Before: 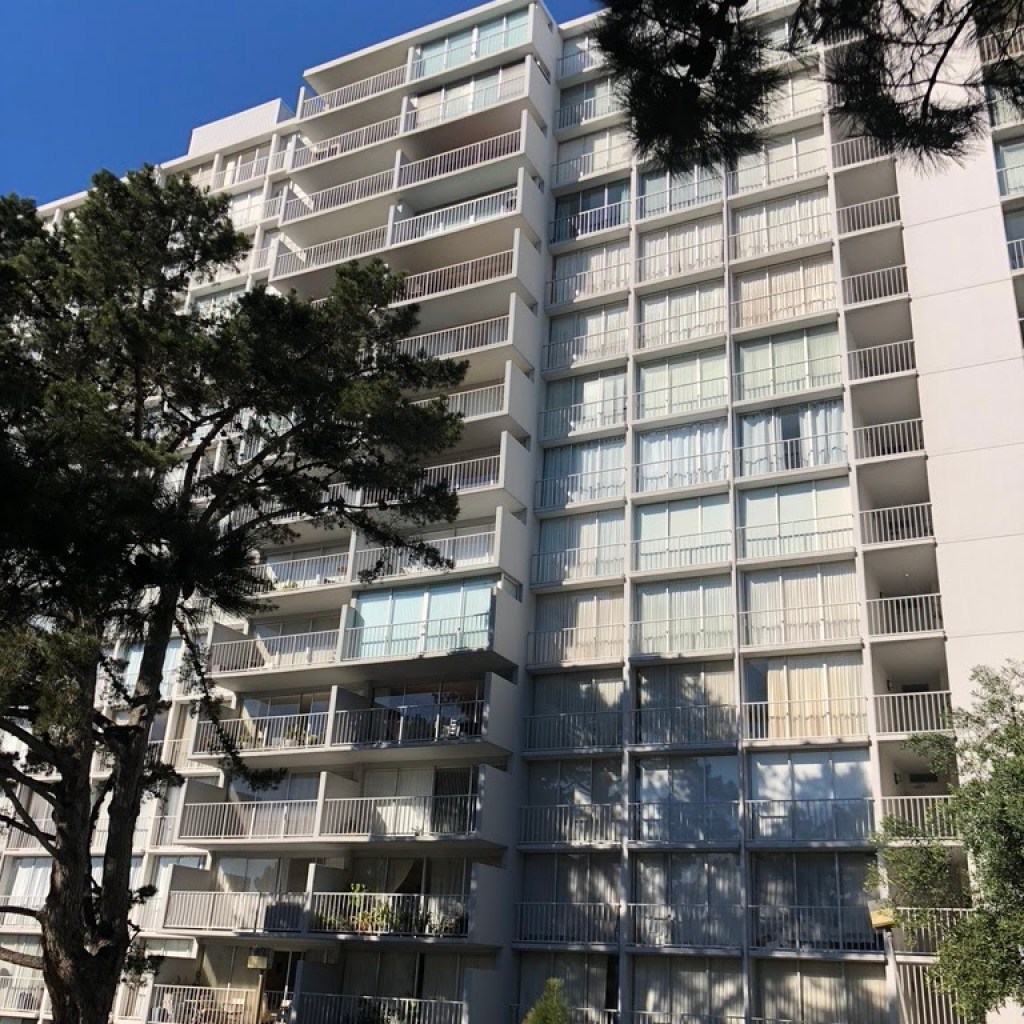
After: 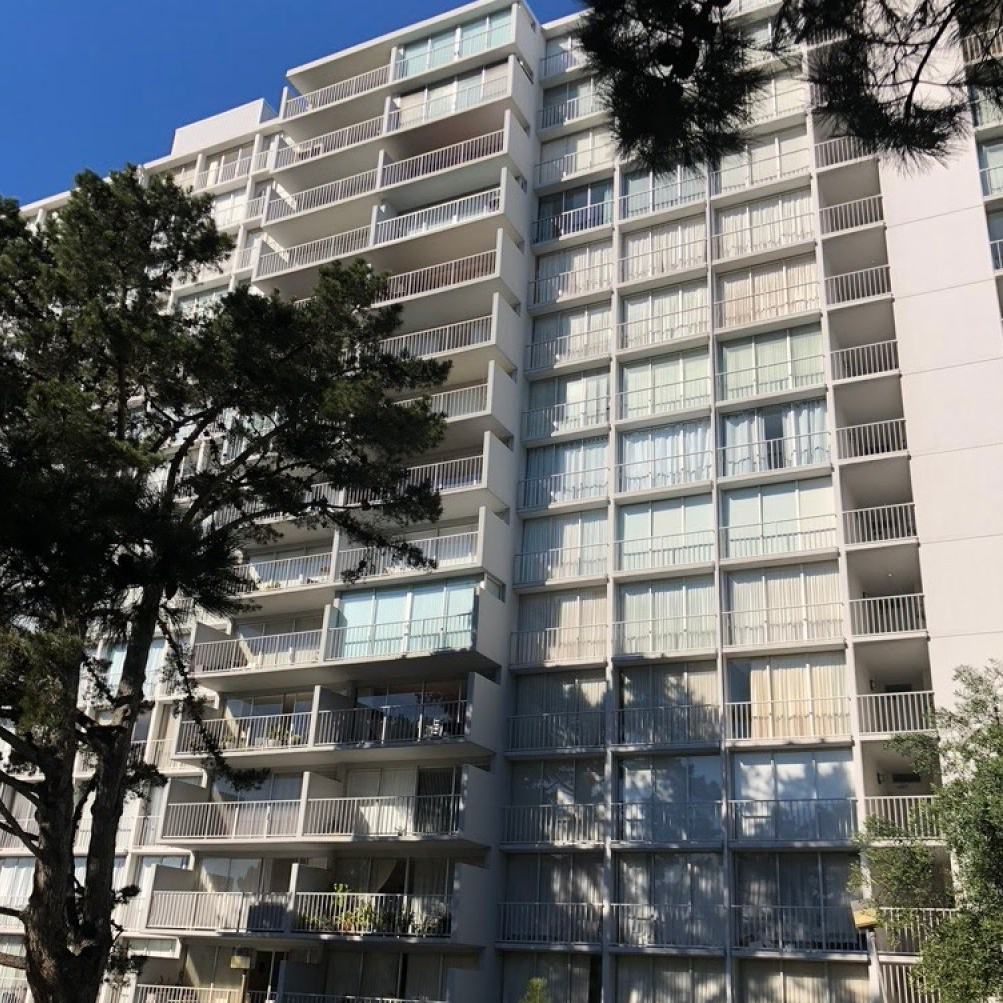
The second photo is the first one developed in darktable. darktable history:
crop: left 1.743%, right 0.268%, bottom 2.011%
